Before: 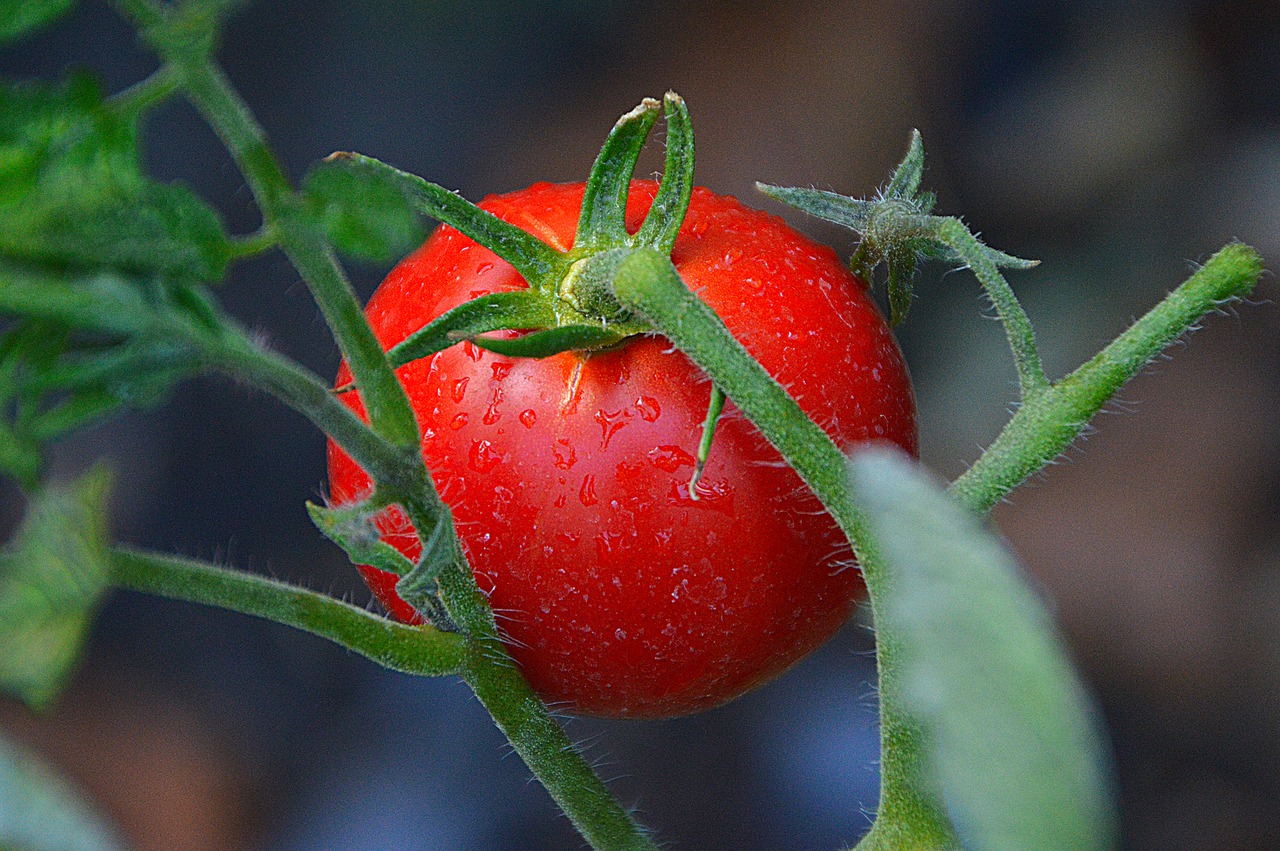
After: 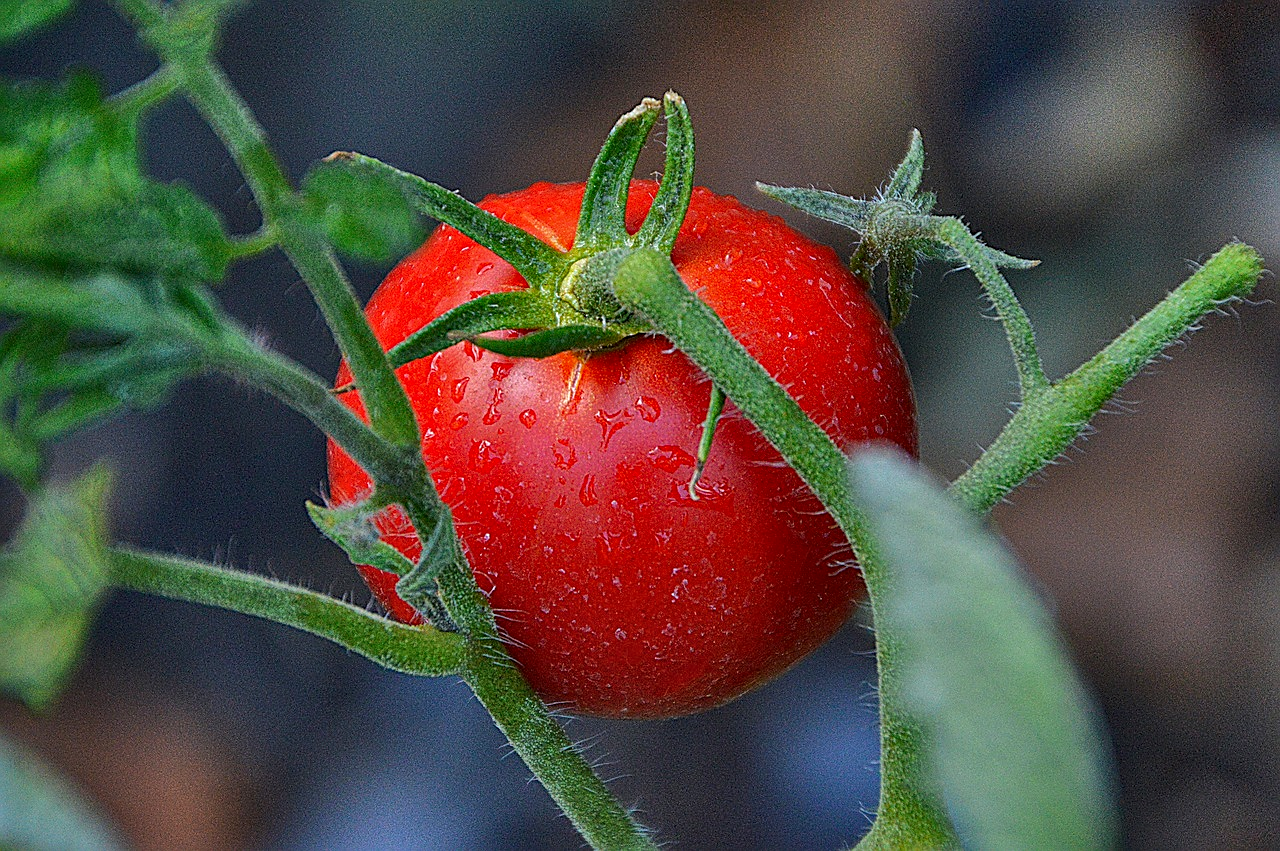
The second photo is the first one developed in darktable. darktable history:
local contrast: on, module defaults
shadows and highlights: shadows 80.96, white point adjustment -9.12, highlights -61.47, soften with gaussian
sharpen: on, module defaults
